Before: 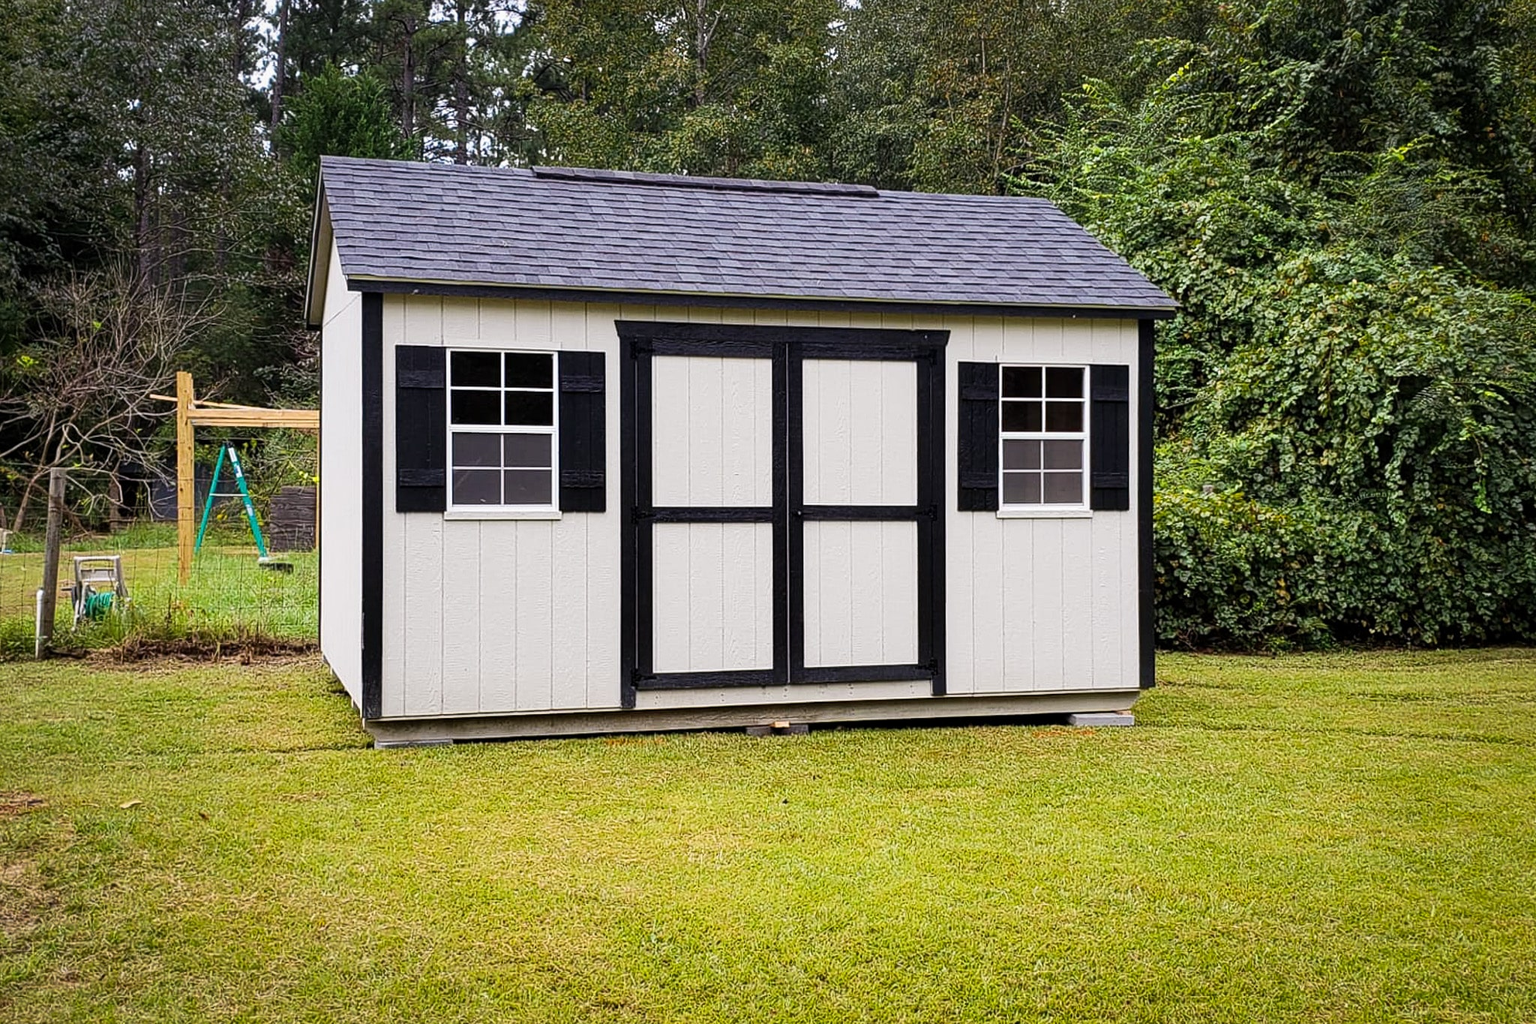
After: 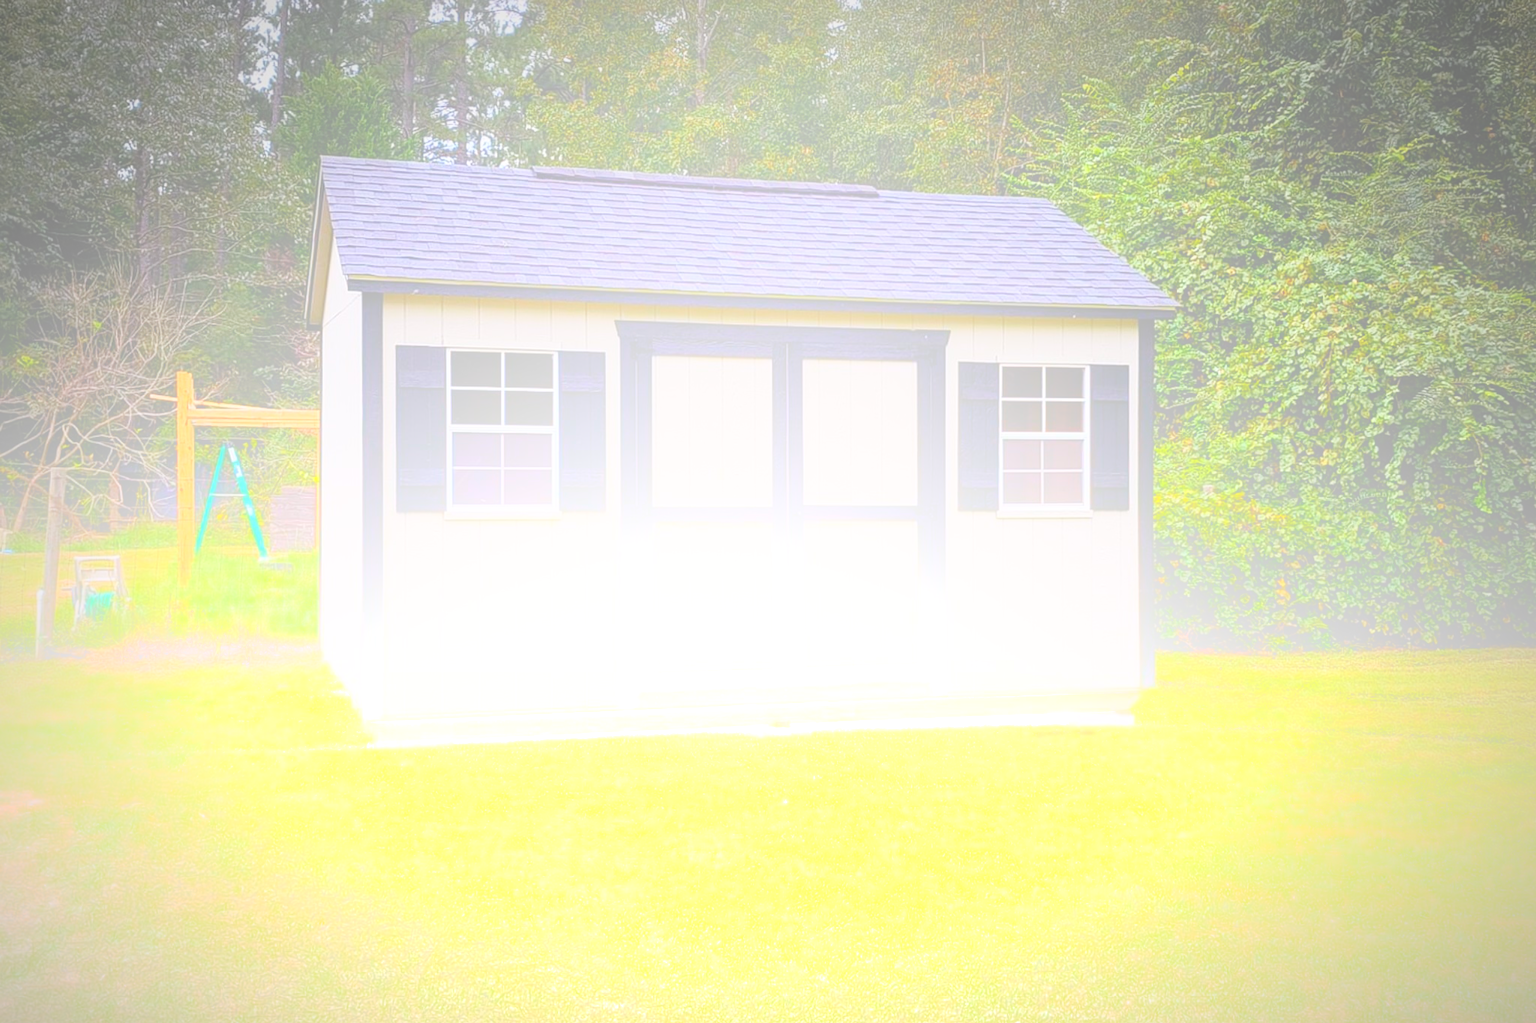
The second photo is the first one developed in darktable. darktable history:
bloom: size 85%, threshold 5%, strength 85%
vignetting: fall-off radius 60%, automatic ratio true
